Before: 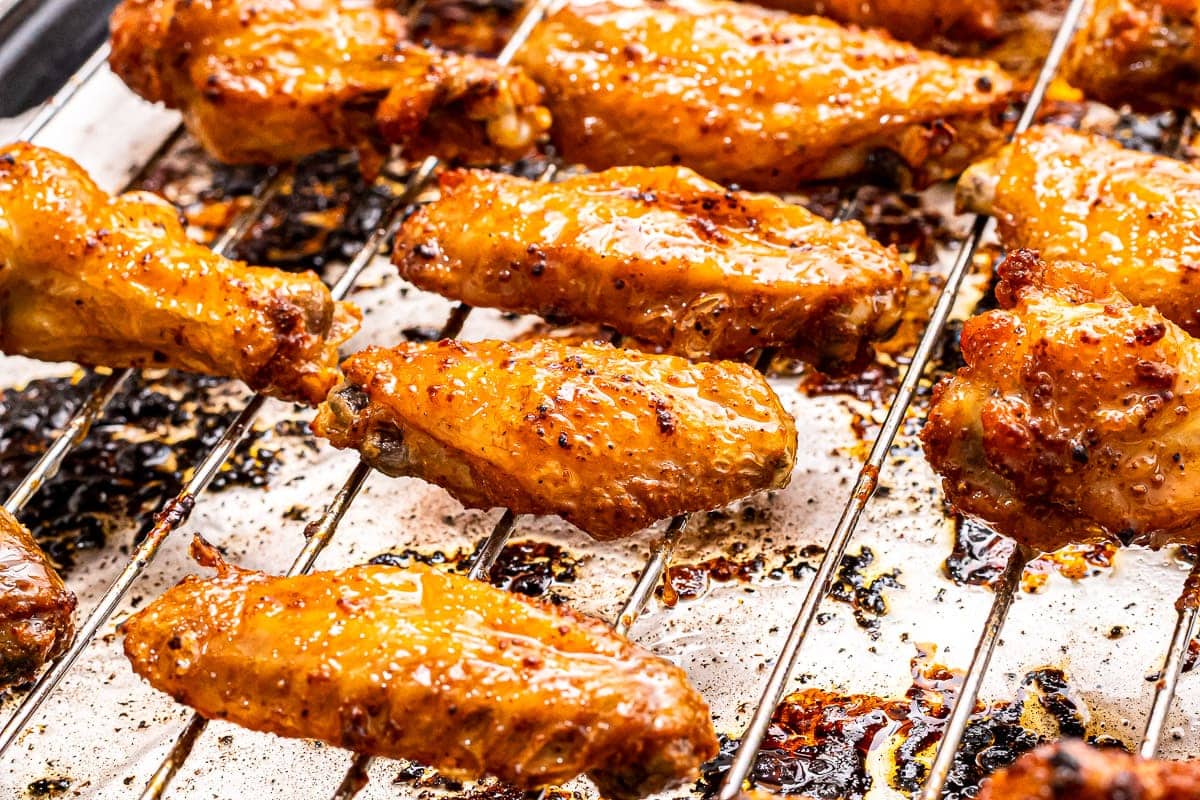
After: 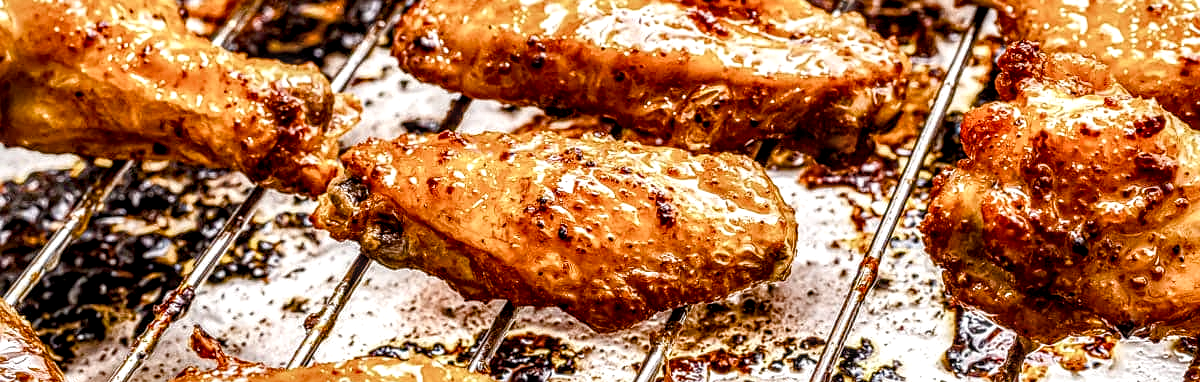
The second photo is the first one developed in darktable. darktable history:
crop and rotate: top 26.028%, bottom 26.129%
local contrast: highlights 4%, shadows 1%, detail 182%
color balance rgb: perceptual saturation grading › global saturation 0.492%, perceptual saturation grading › highlights -29.573%, perceptual saturation grading › mid-tones 30.204%, perceptual saturation grading › shadows 58.854%
sharpen: amount 0.211
